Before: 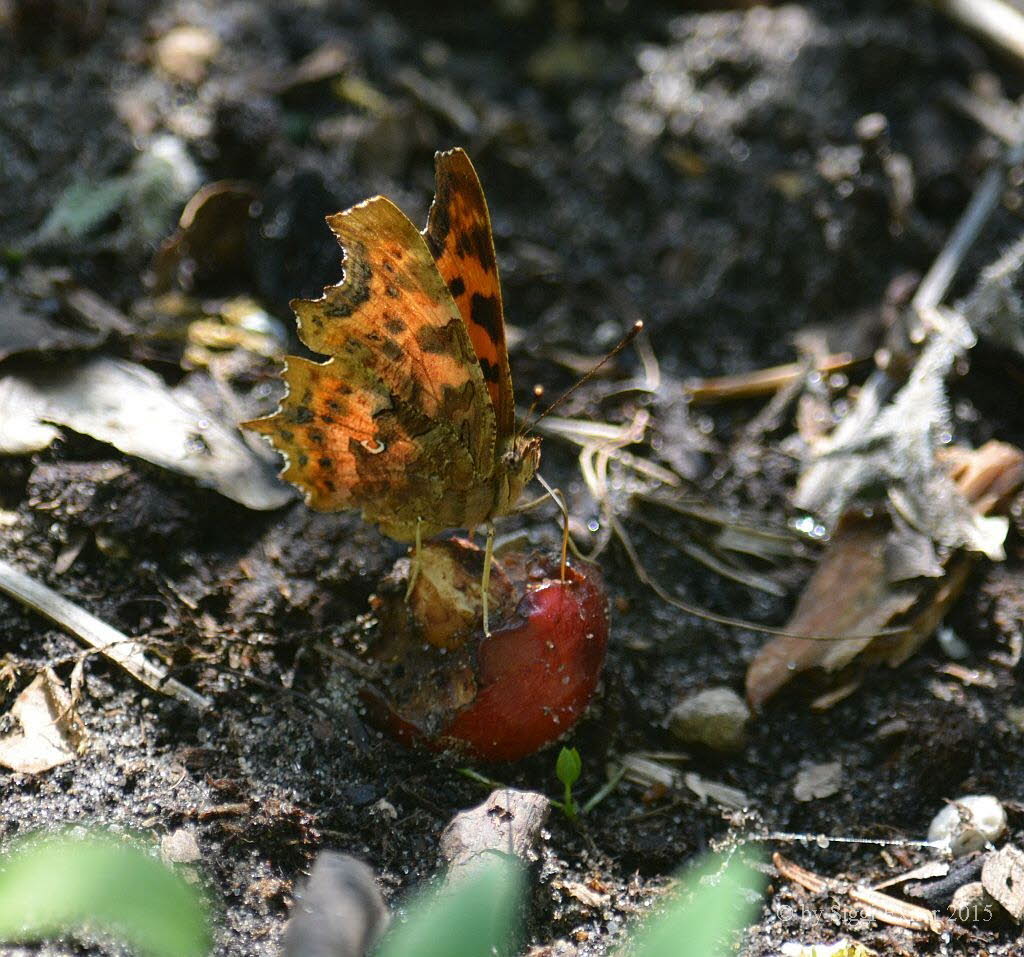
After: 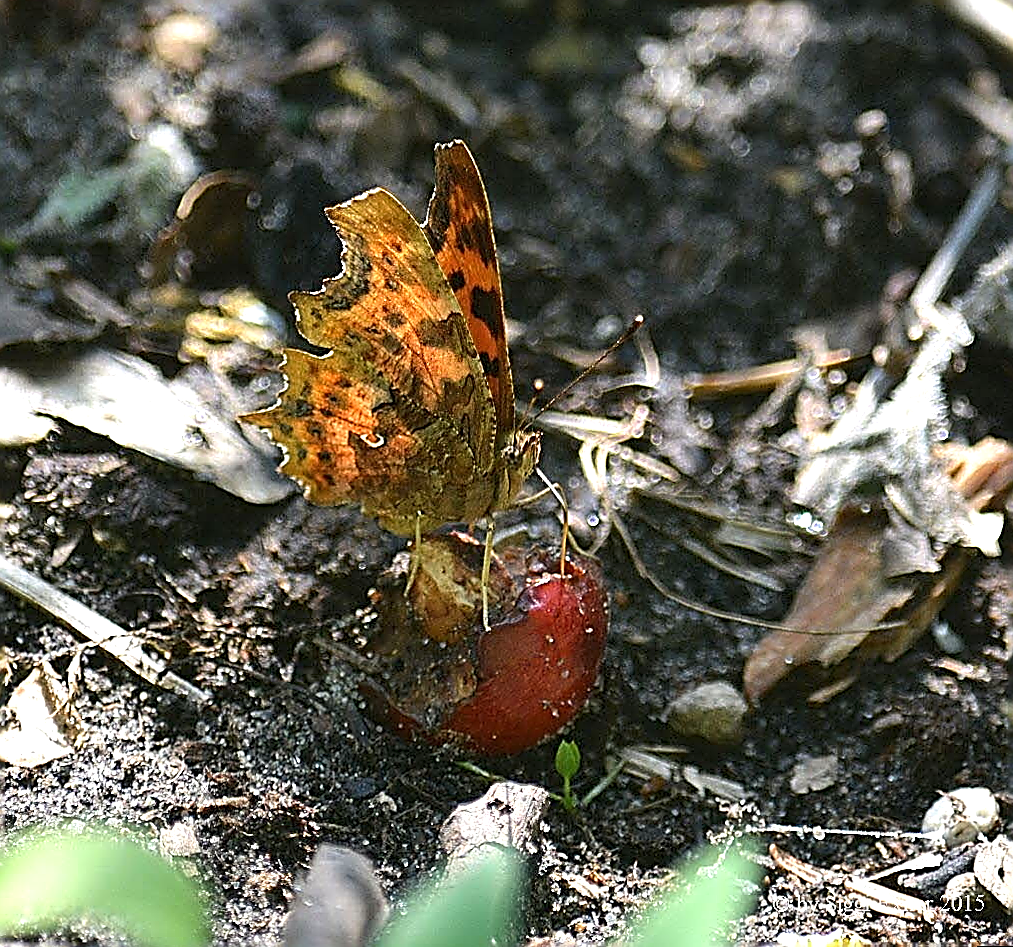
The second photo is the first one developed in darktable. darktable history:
sharpen: amount 2
exposure: black level correction 0, exposure 0.5 EV, compensate exposure bias true, compensate highlight preservation false
rotate and perspective: rotation 0.174°, lens shift (vertical) 0.013, lens shift (horizontal) 0.019, shear 0.001, automatic cropping original format, crop left 0.007, crop right 0.991, crop top 0.016, crop bottom 0.997
